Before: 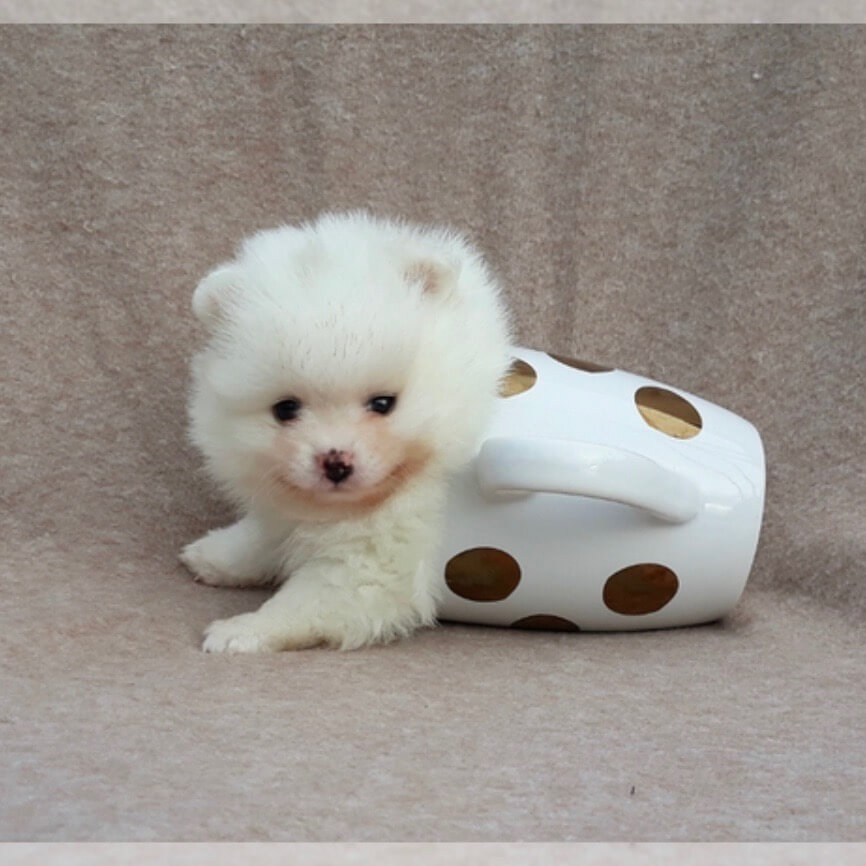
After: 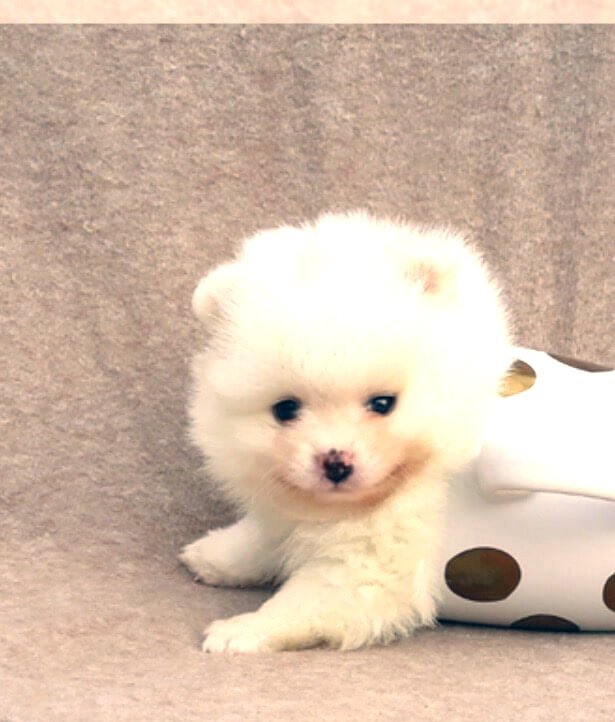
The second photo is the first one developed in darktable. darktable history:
crop: right 28.885%, bottom 16.626%
exposure: black level correction 0, exposure 0.95 EV, compensate exposure bias true, compensate highlight preservation false
color correction: highlights a* 10.32, highlights b* 14.66, shadows a* -9.59, shadows b* -15.02
